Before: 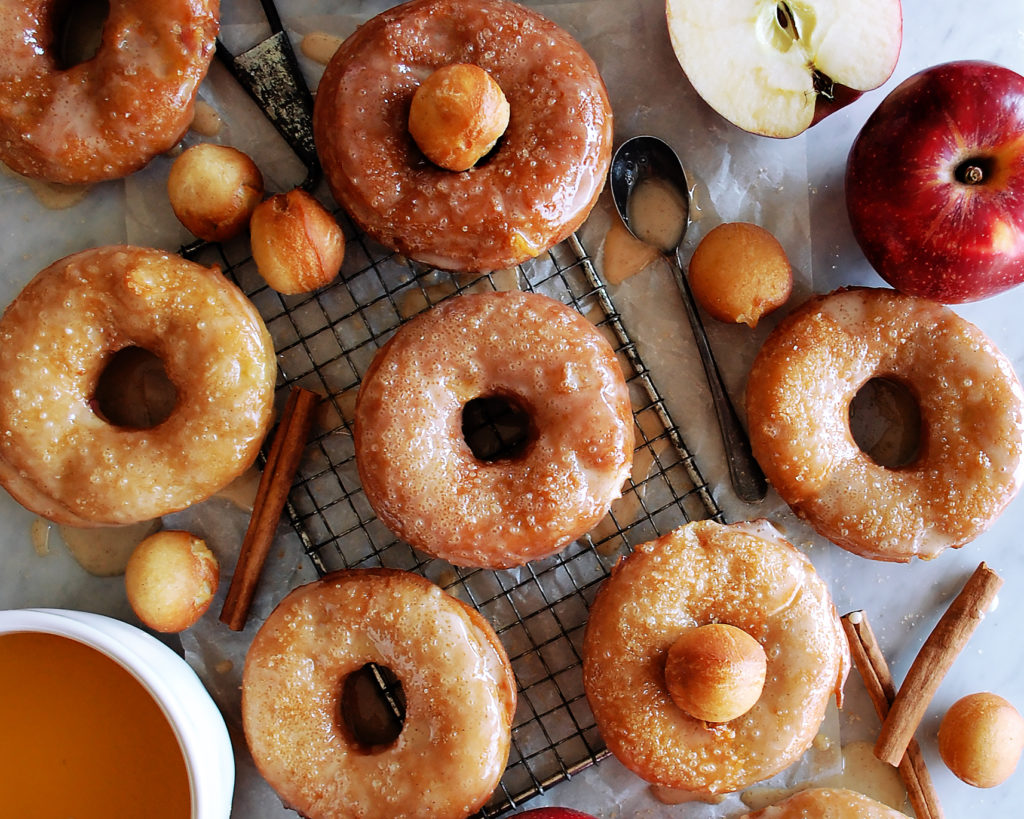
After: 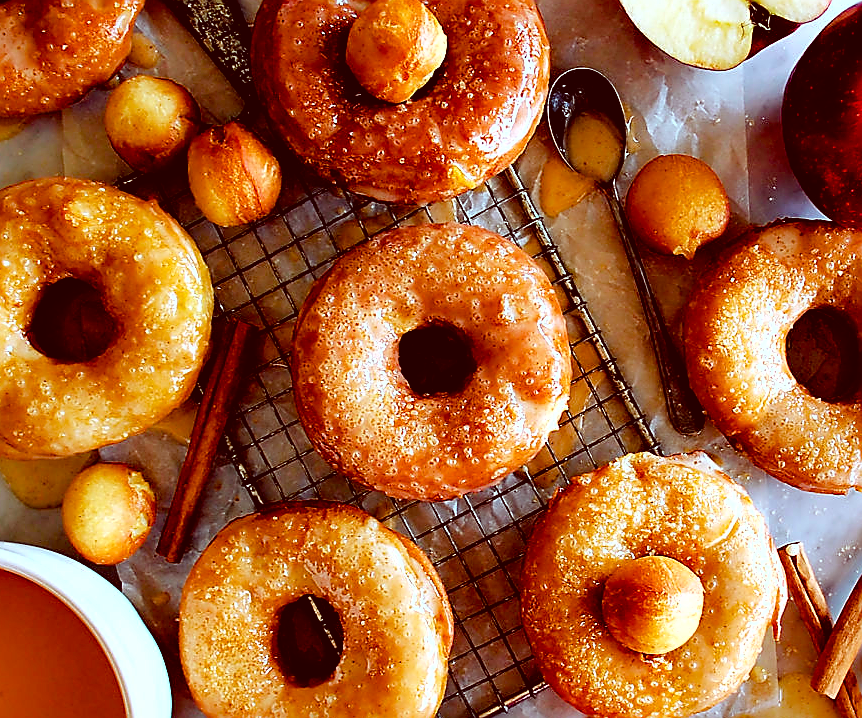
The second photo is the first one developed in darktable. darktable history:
tone equalizer: -8 EV -0.423 EV, -7 EV -0.417 EV, -6 EV -0.313 EV, -5 EV -0.214 EV, -3 EV 0.191 EV, -2 EV 0.352 EV, -1 EV 0.414 EV, +0 EV 0.416 EV, mask exposure compensation -0.485 EV
sharpen: radius 1.348, amount 1.233, threshold 0.658
color correction: highlights a* -7.08, highlights b* -0.147, shadows a* 20.61, shadows b* 11.41
shadows and highlights: shadows 33.5, highlights -46.29, compress 49.72%, soften with gaussian
exposure: black level correction 0.004, exposure 0.016 EV, compensate highlight preservation false
color balance rgb: shadows fall-off 101.186%, perceptual saturation grading › global saturation -0.125%, perceptual saturation grading › mid-tones 6.386%, perceptual saturation grading › shadows 71.214%, mask middle-gray fulcrum 22.291%, global vibrance 20%
crop: left 6.219%, top 8.408%, right 9.537%, bottom 3.836%
haze removal: compatibility mode true, adaptive false
